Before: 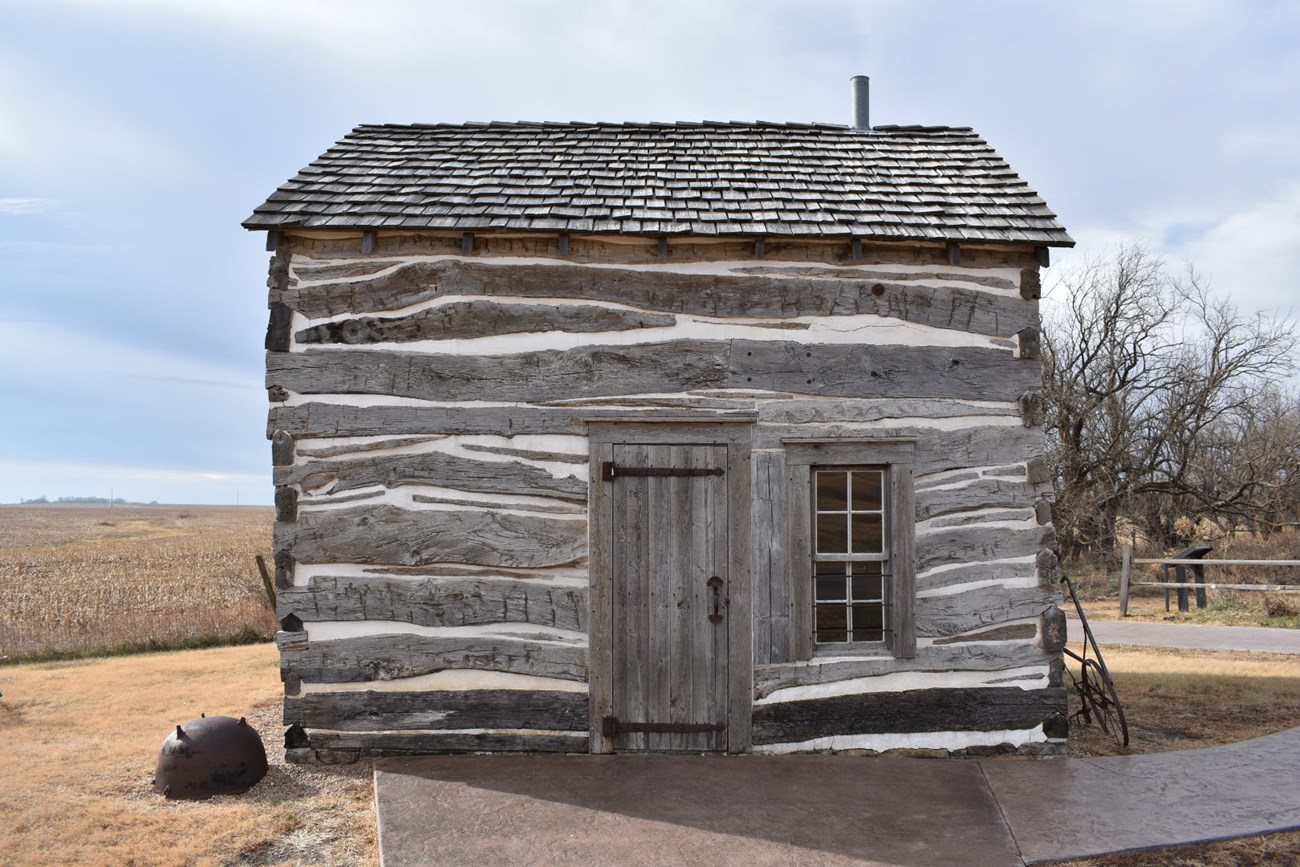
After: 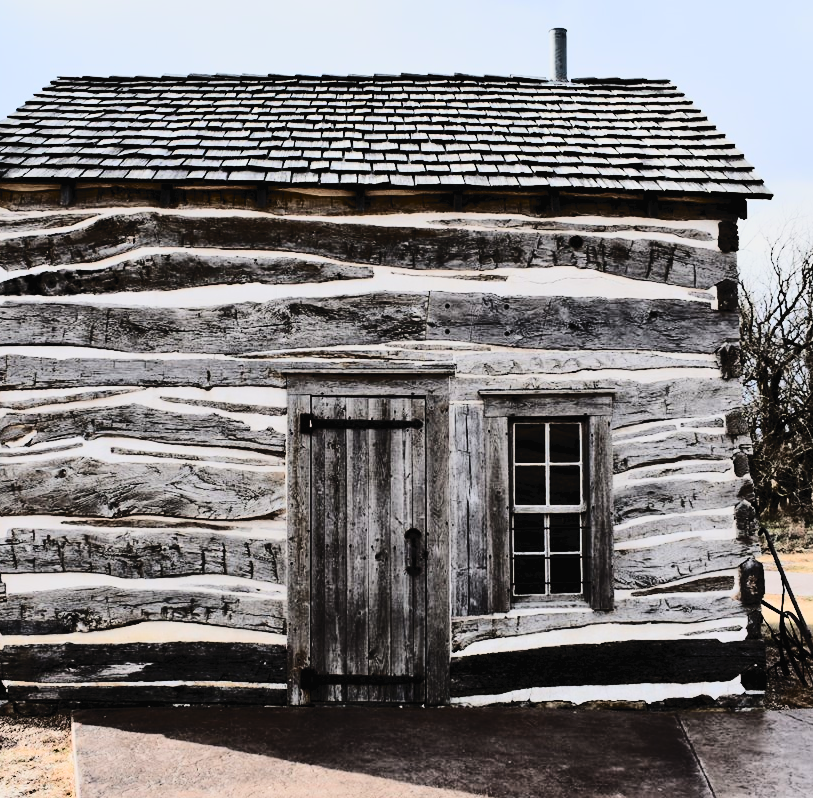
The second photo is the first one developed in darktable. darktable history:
contrast brightness saturation: contrast 0.412, brightness 0.101, saturation 0.212
tone curve: curves: ch0 [(0, 0) (0.003, 0.031) (0.011, 0.033) (0.025, 0.038) (0.044, 0.049) (0.069, 0.059) (0.1, 0.071) (0.136, 0.093) (0.177, 0.142) (0.224, 0.204) (0.277, 0.292) (0.335, 0.387) (0.399, 0.484) (0.468, 0.567) (0.543, 0.643) (0.623, 0.712) (0.709, 0.776) (0.801, 0.837) (0.898, 0.903) (1, 1)], color space Lab, independent channels, preserve colors none
filmic rgb: black relative exposure -3.22 EV, white relative exposure 7.01 EV, hardness 1.49, contrast 1.355, color science v5 (2021), contrast in shadows safe, contrast in highlights safe
crop and rotate: left 23.259%, top 5.643%, right 14.138%, bottom 2.298%
